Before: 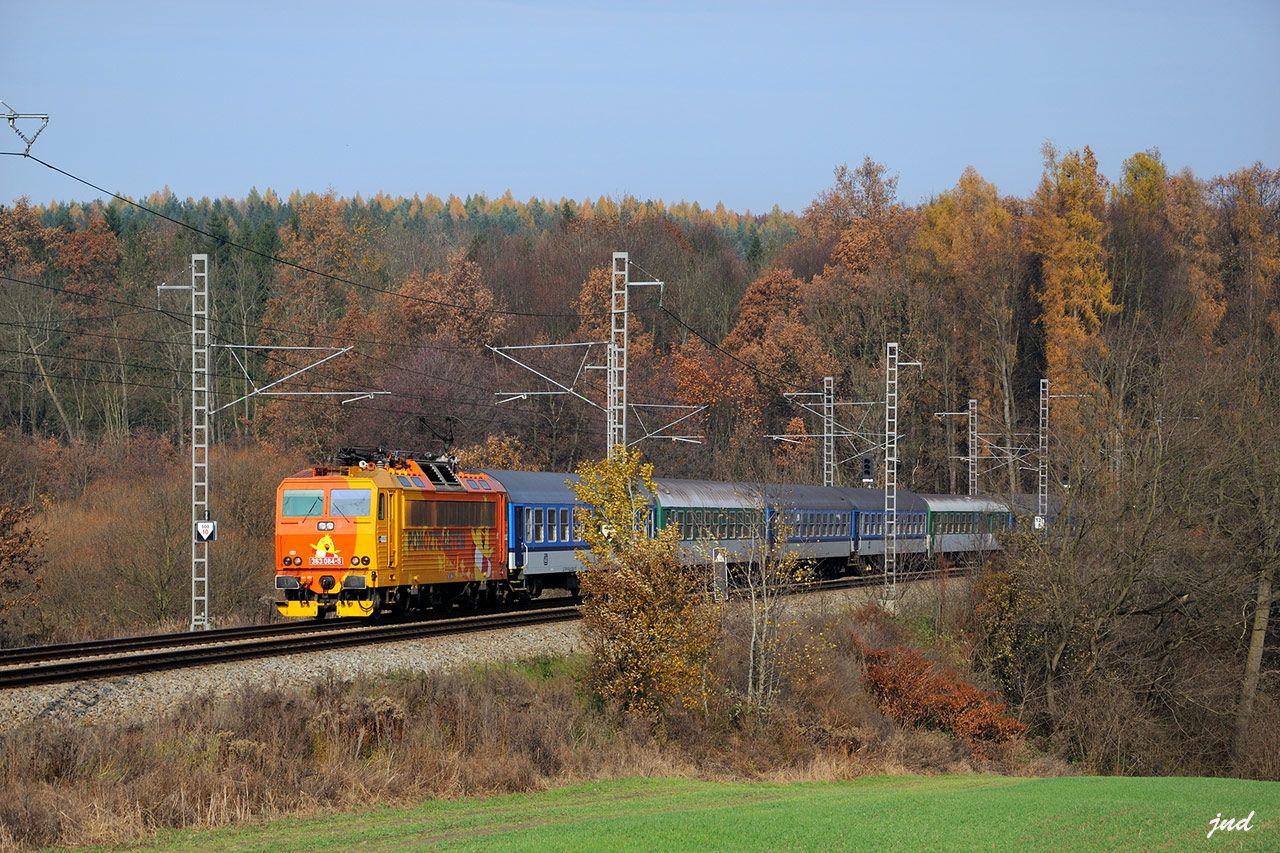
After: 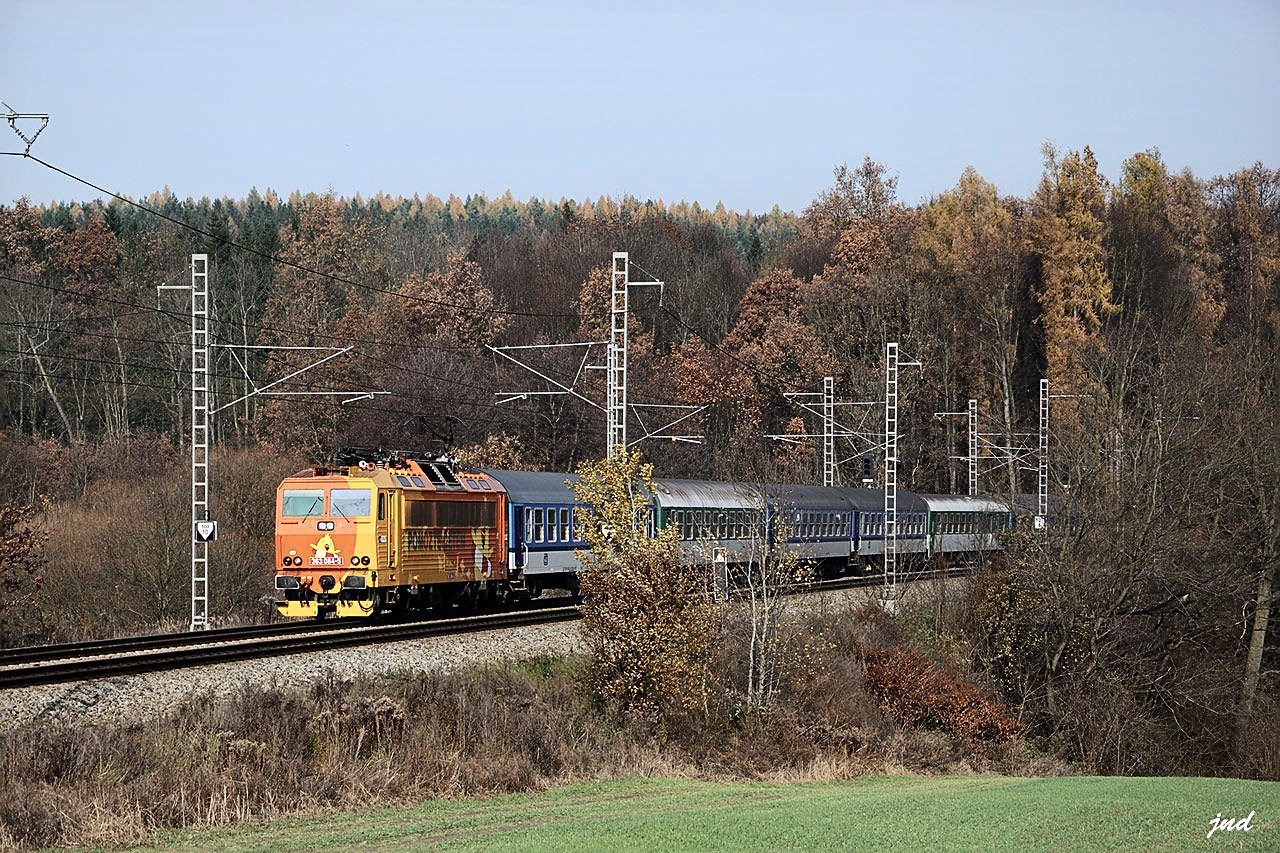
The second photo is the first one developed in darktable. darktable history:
contrast brightness saturation: contrast 0.255, saturation -0.315
sharpen: on, module defaults
